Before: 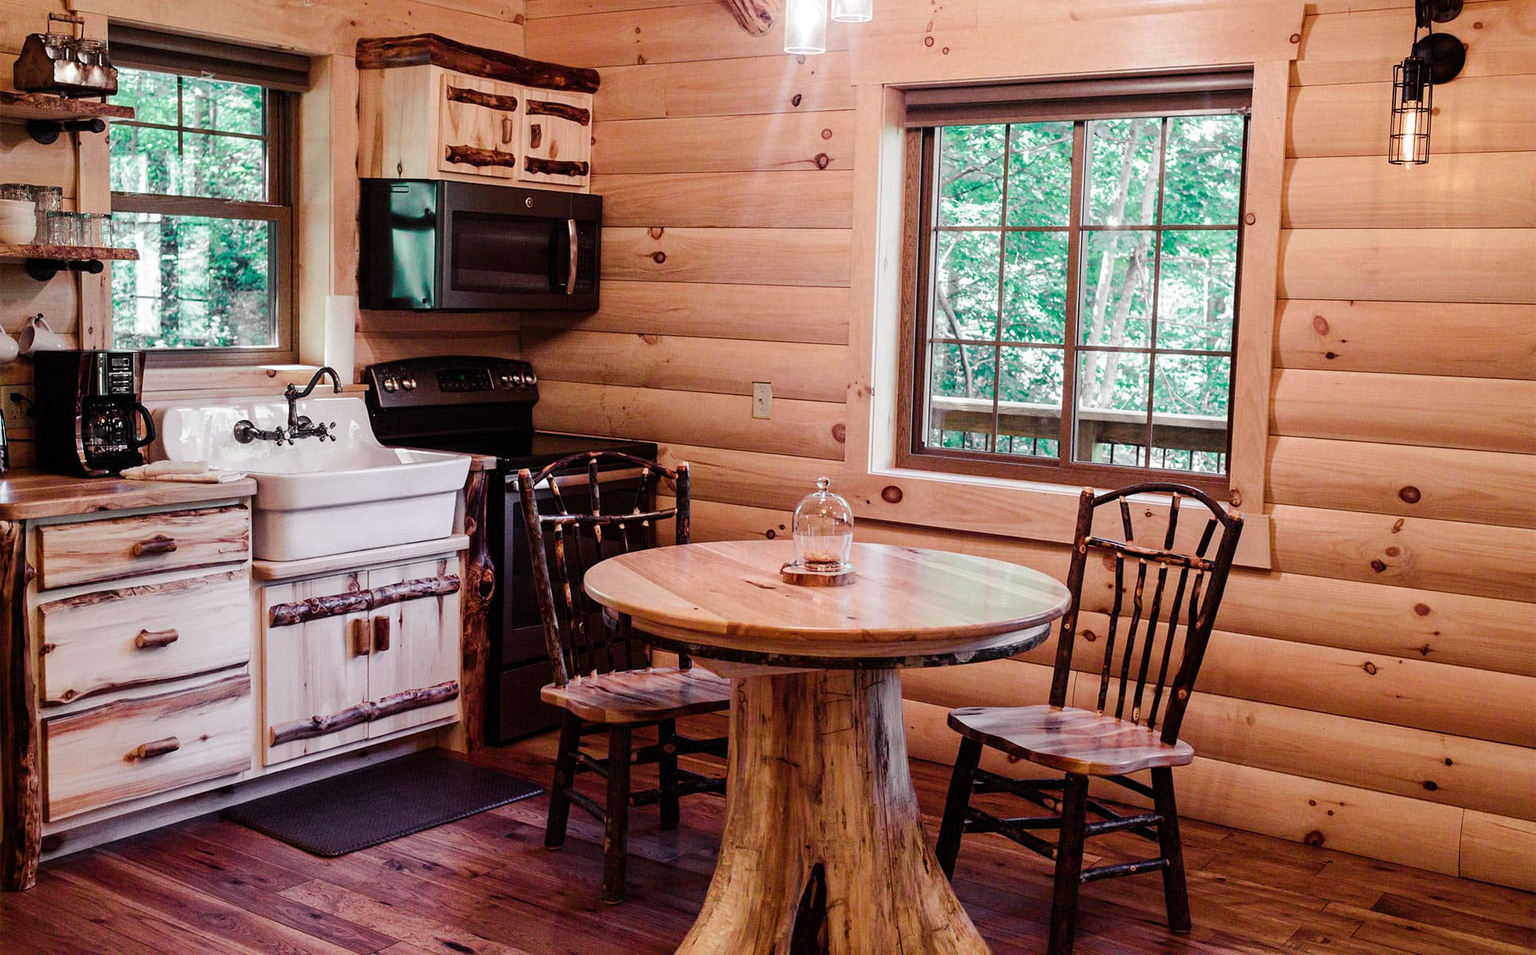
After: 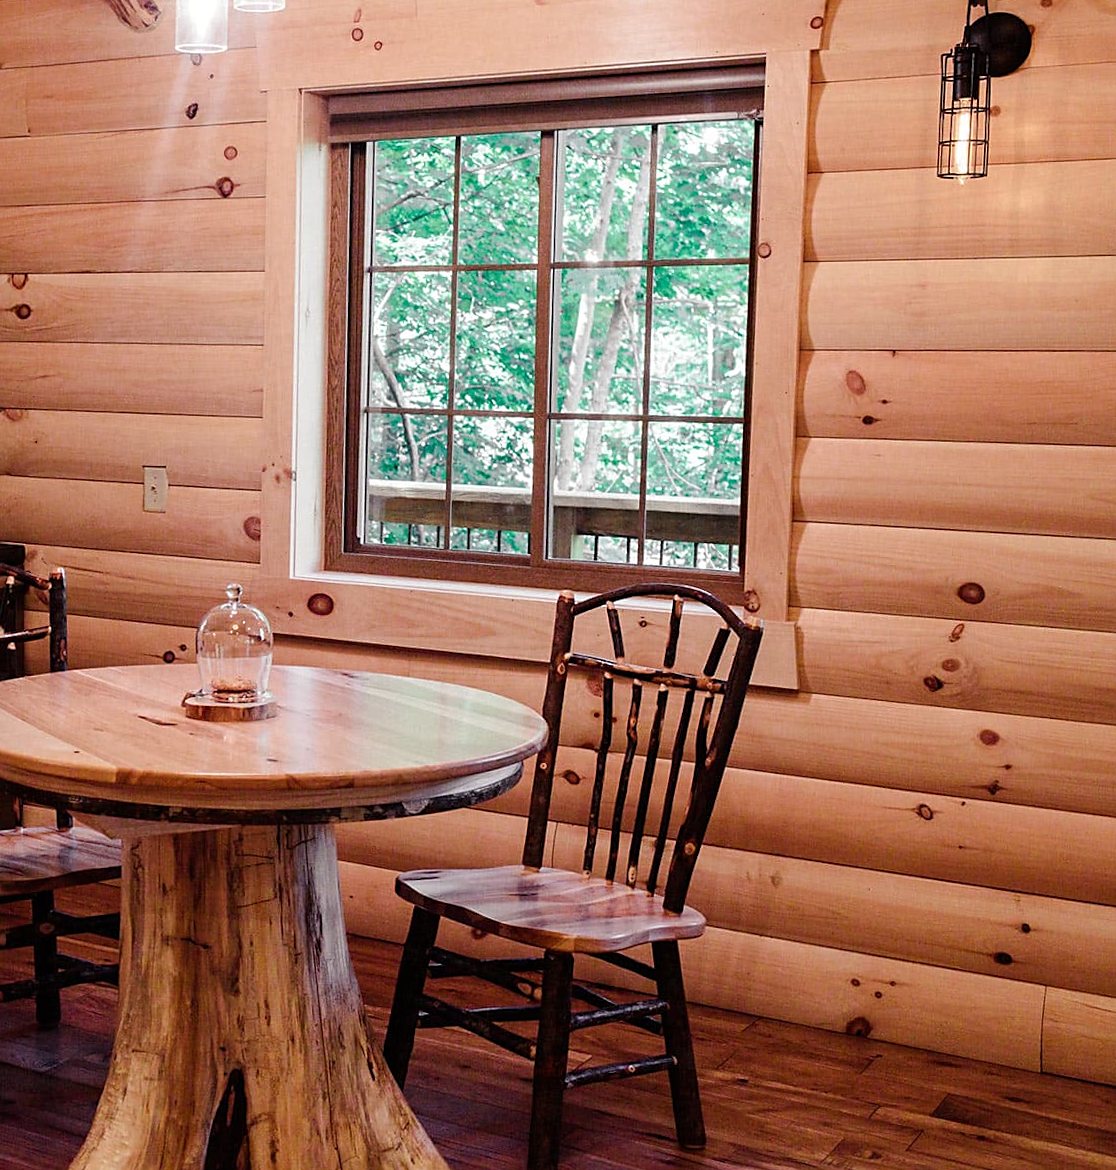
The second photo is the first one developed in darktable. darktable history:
rotate and perspective: rotation -1°, crop left 0.011, crop right 0.989, crop top 0.025, crop bottom 0.975
crop: left 41.402%
sharpen: radius 1.864, amount 0.398, threshold 1.271
